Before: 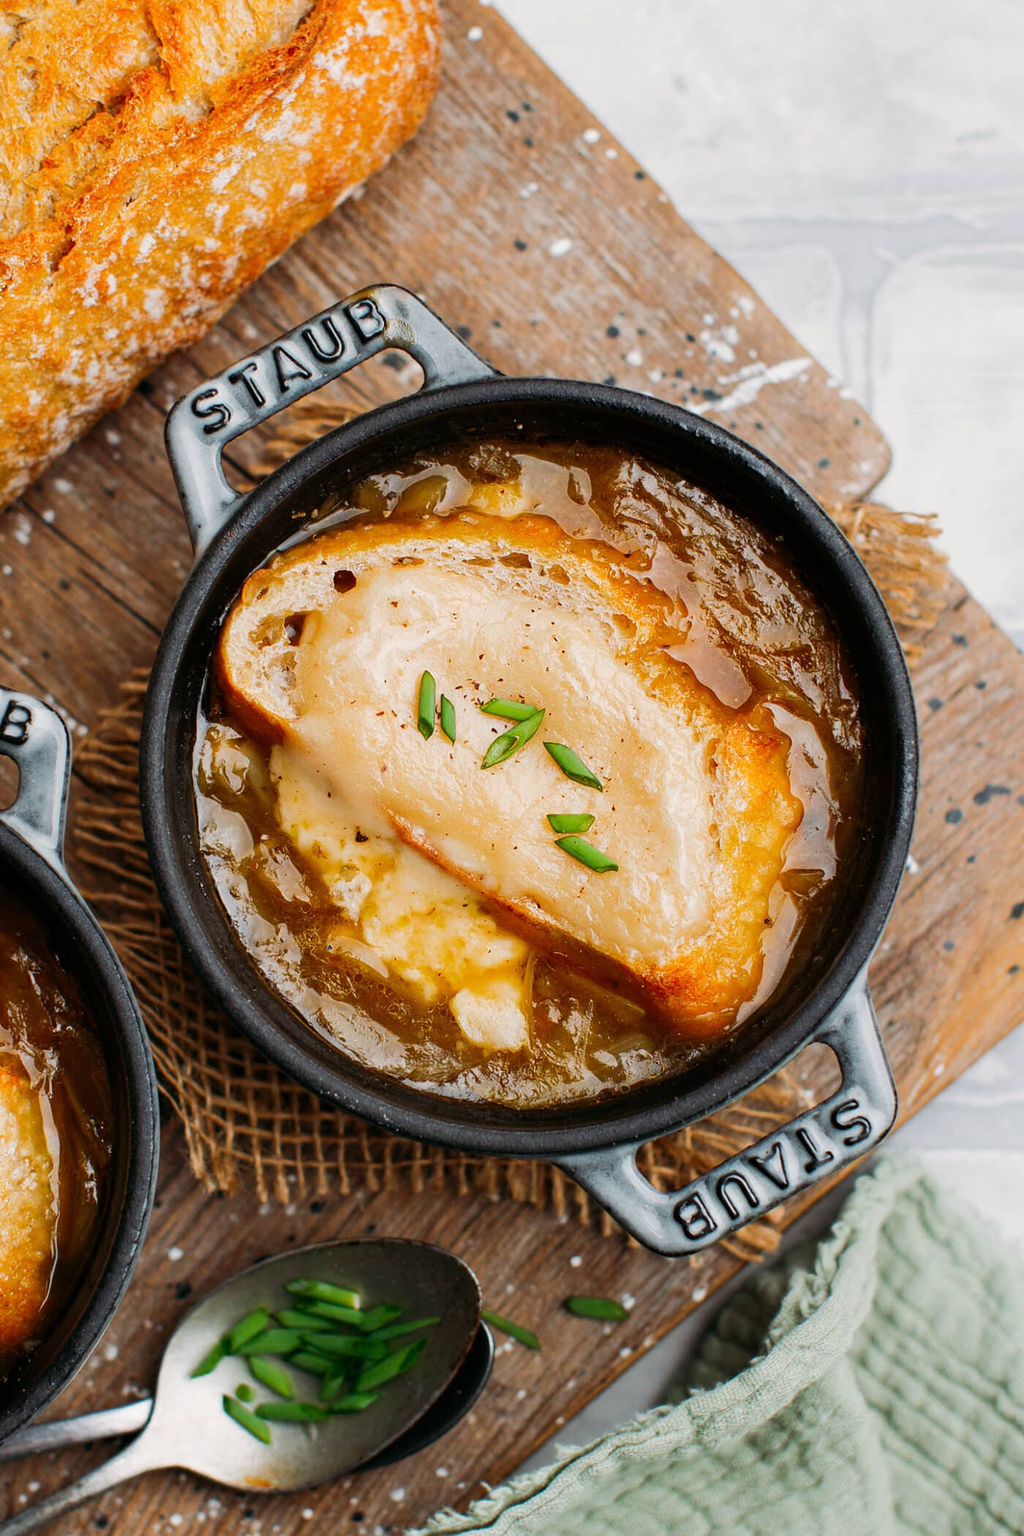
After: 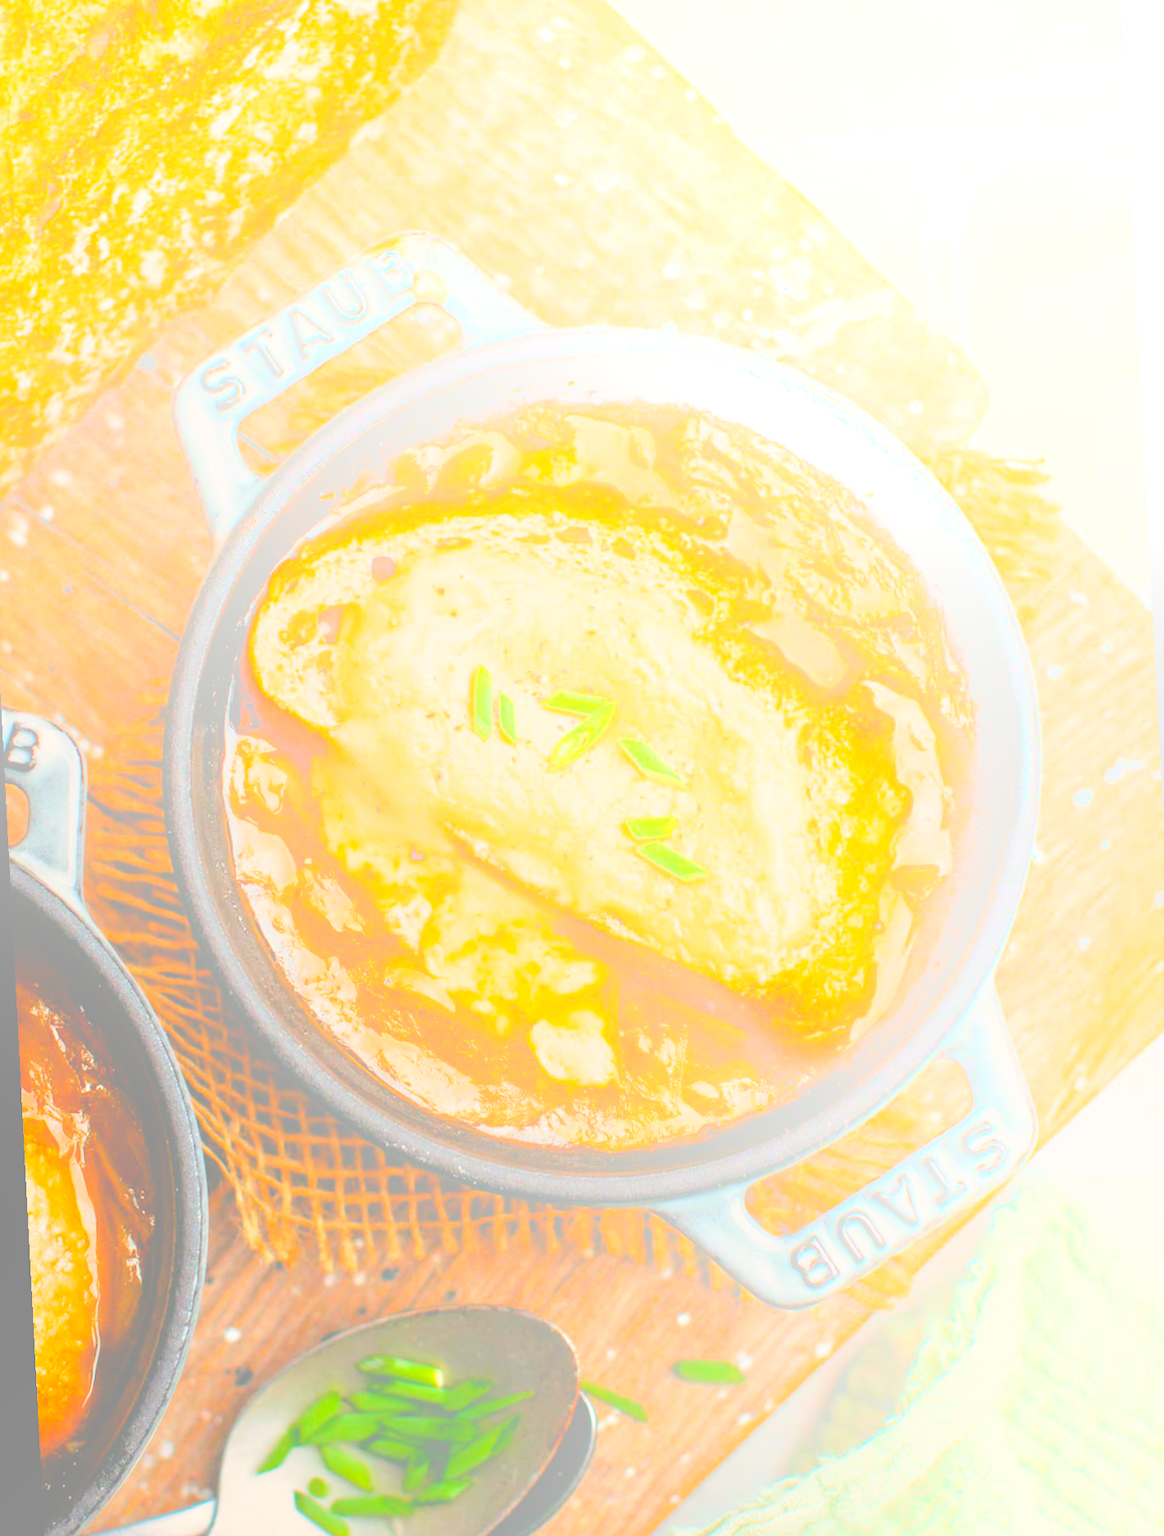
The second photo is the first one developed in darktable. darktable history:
color calibration: x 0.334, y 0.349, temperature 5426 K
exposure: exposure -0.116 EV, compensate exposure bias true, compensate highlight preservation false
rotate and perspective: rotation -3°, crop left 0.031, crop right 0.968, crop top 0.07, crop bottom 0.93
color balance rgb: linear chroma grading › shadows -8%, linear chroma grading › global chroma 10%, perceptual saturation grading › global saturation 2%, perceptual saturation grading › highlights -2%, perceptual saturation grading › mid-tones 4%, perceptual saturation grading › shadows 8%, perceptual brilliance grading › global brilliance 2%, perceptual brilliance grading › highlights -4%, global vibrance 16%, saturation formula JzAzBz (2021)
bloom: size 70%, threshold 25%, strength 70%
tone equalizer: -7 EV 0.15 EV, -6 EV 0.6 EV, -5 EV 1.15 EV, -4 EV 1.33 EV, -3 EV 1.15 EV, -2 EV 0.6 EV, -1 EV 0.15 EV, mask exposure compensation -0.5 EV
